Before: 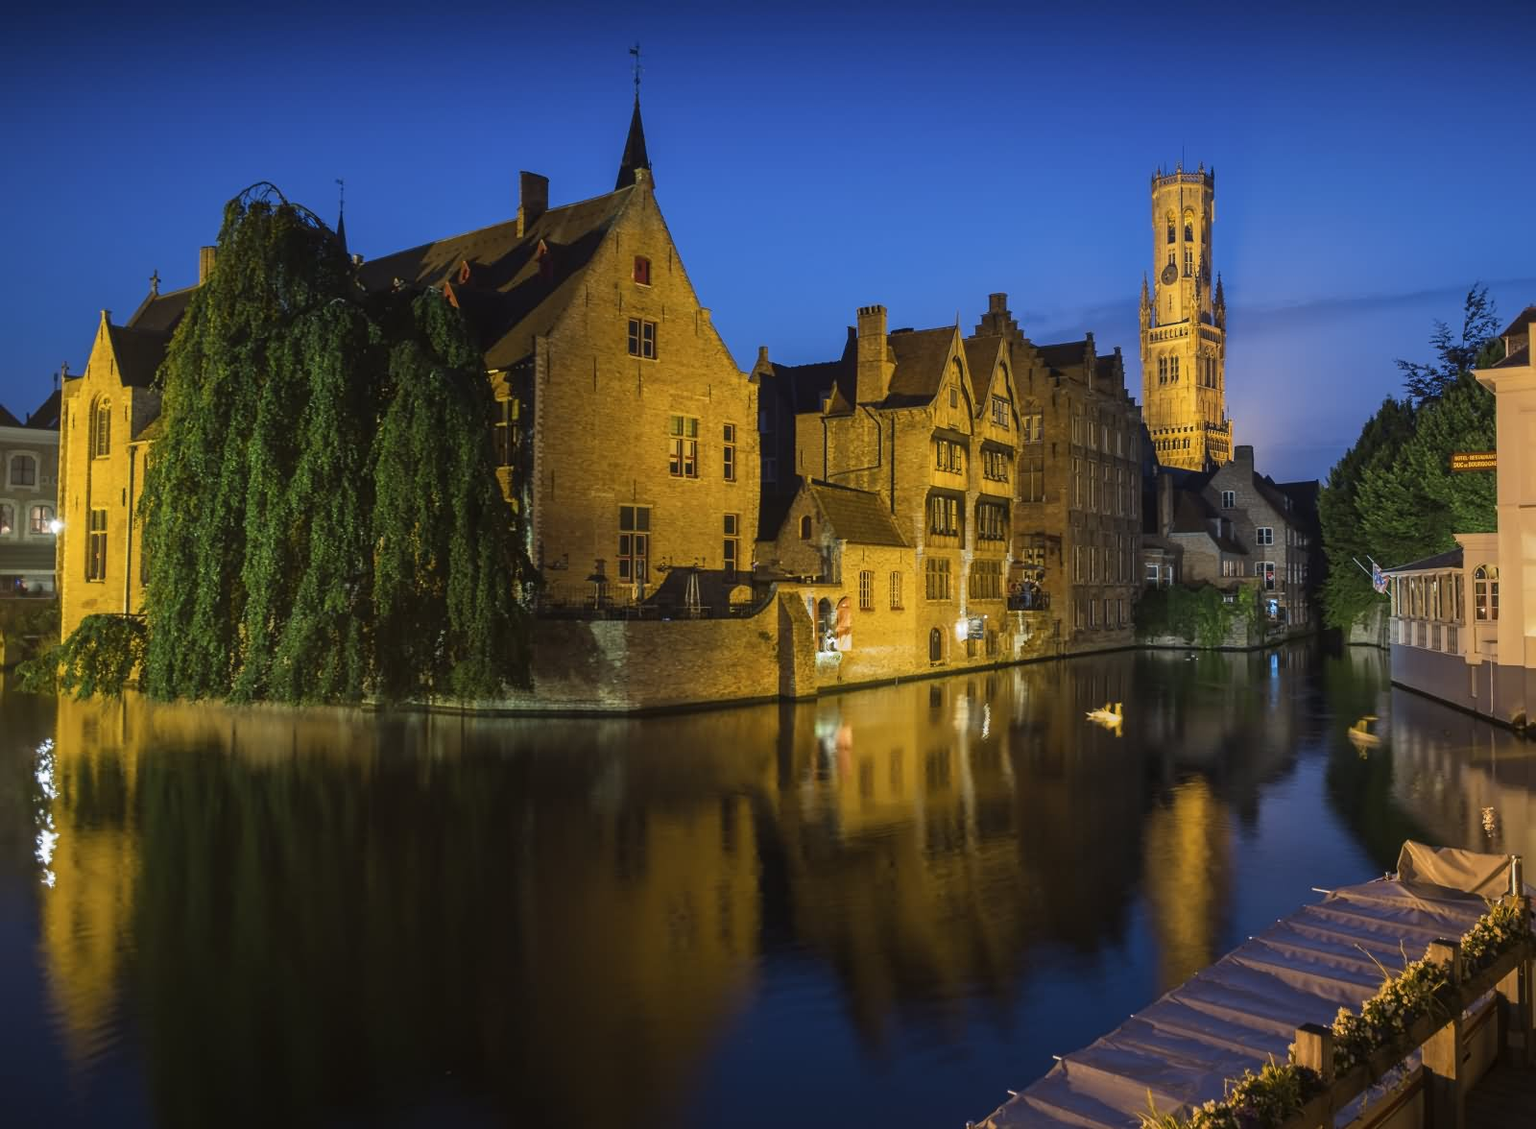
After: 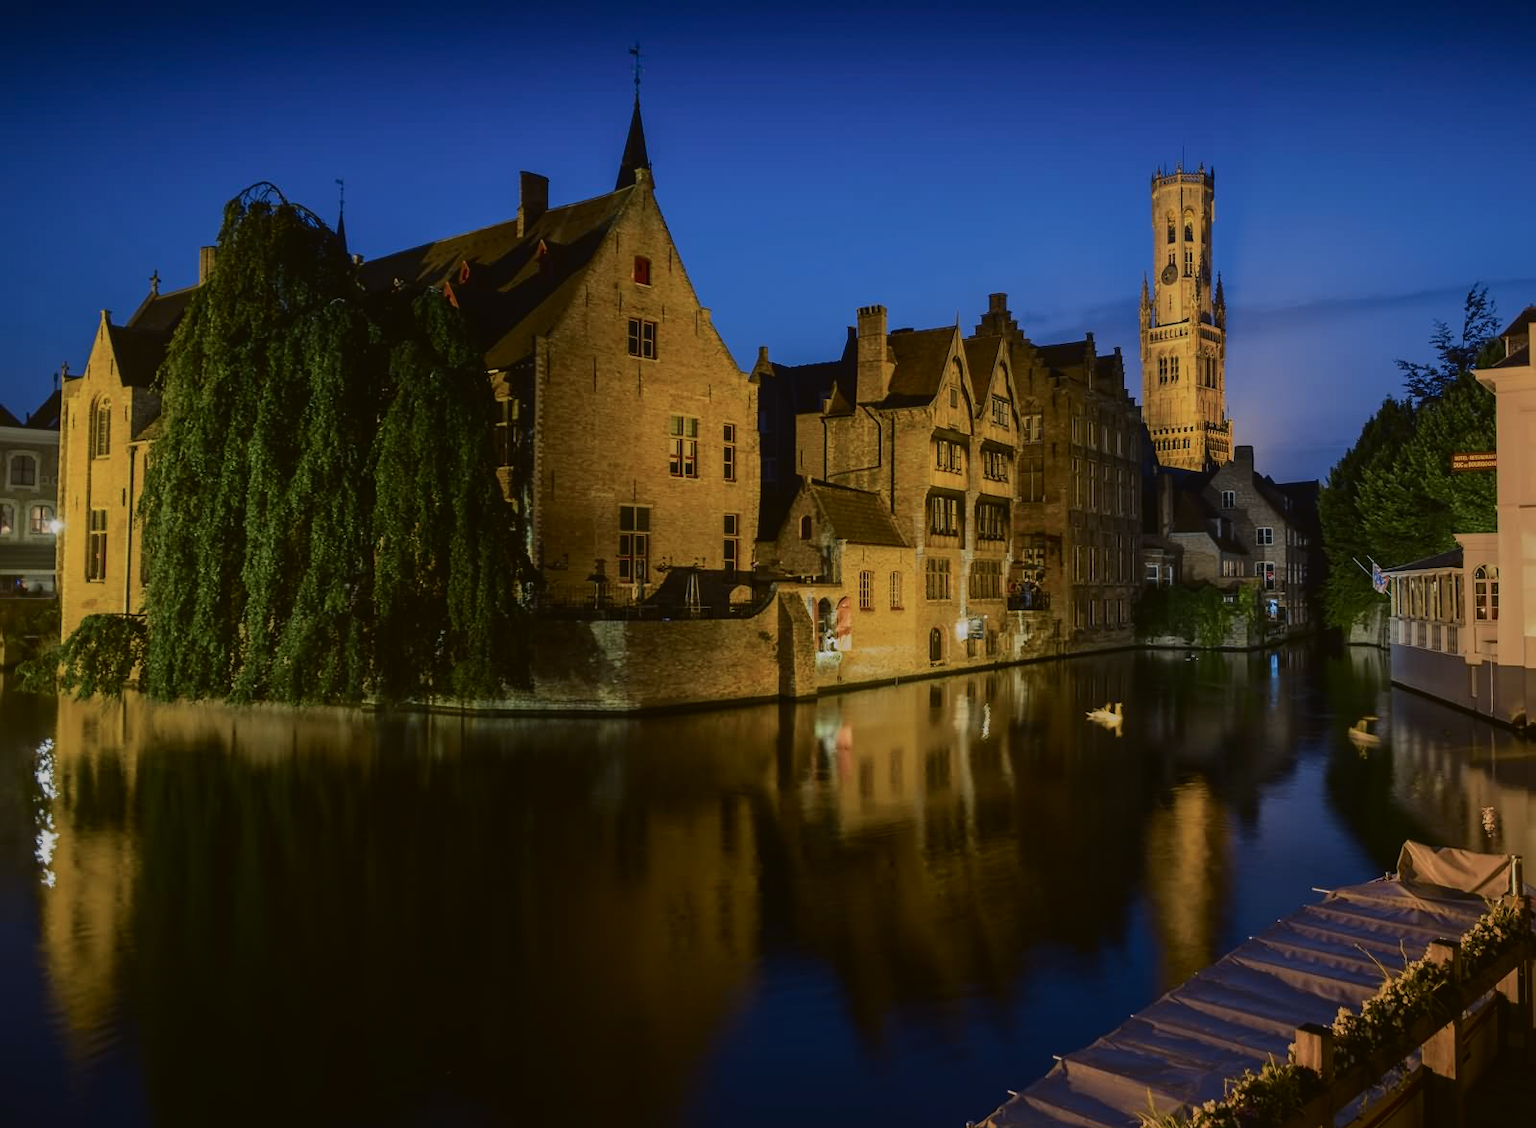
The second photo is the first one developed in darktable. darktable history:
tone curve: curves: ch0 [(0, 0.021) (0.049, 0.044) (0.152, 0.14) (0.328, 0.377) (0.473, 0.543) (0.641, 0.705) (0.868, 0.887) (1, 0.969)]; ch1 [(0, 0) (0.302, 0.331) (0.427, 0.433) (0.472, 0.47) (0.502, 0.503) (0.522, 0.526) (0.564, 0.591) (0.602, 0.632) (0.677, 0.701) (0.859, 0.885) (1, 1)]; ch2 [(0, 0) (0.33, 0.301) (0.447, 0.44) (0.487, 0.496) (0.502, 0.516) (0.535, 0.554) (0.565, 0.598) (0.618, 0.629) (1, 1)], color space Lab, independent channels, preserve colors none
exposure: exposure -1 EV, compensate highlight preservation false
